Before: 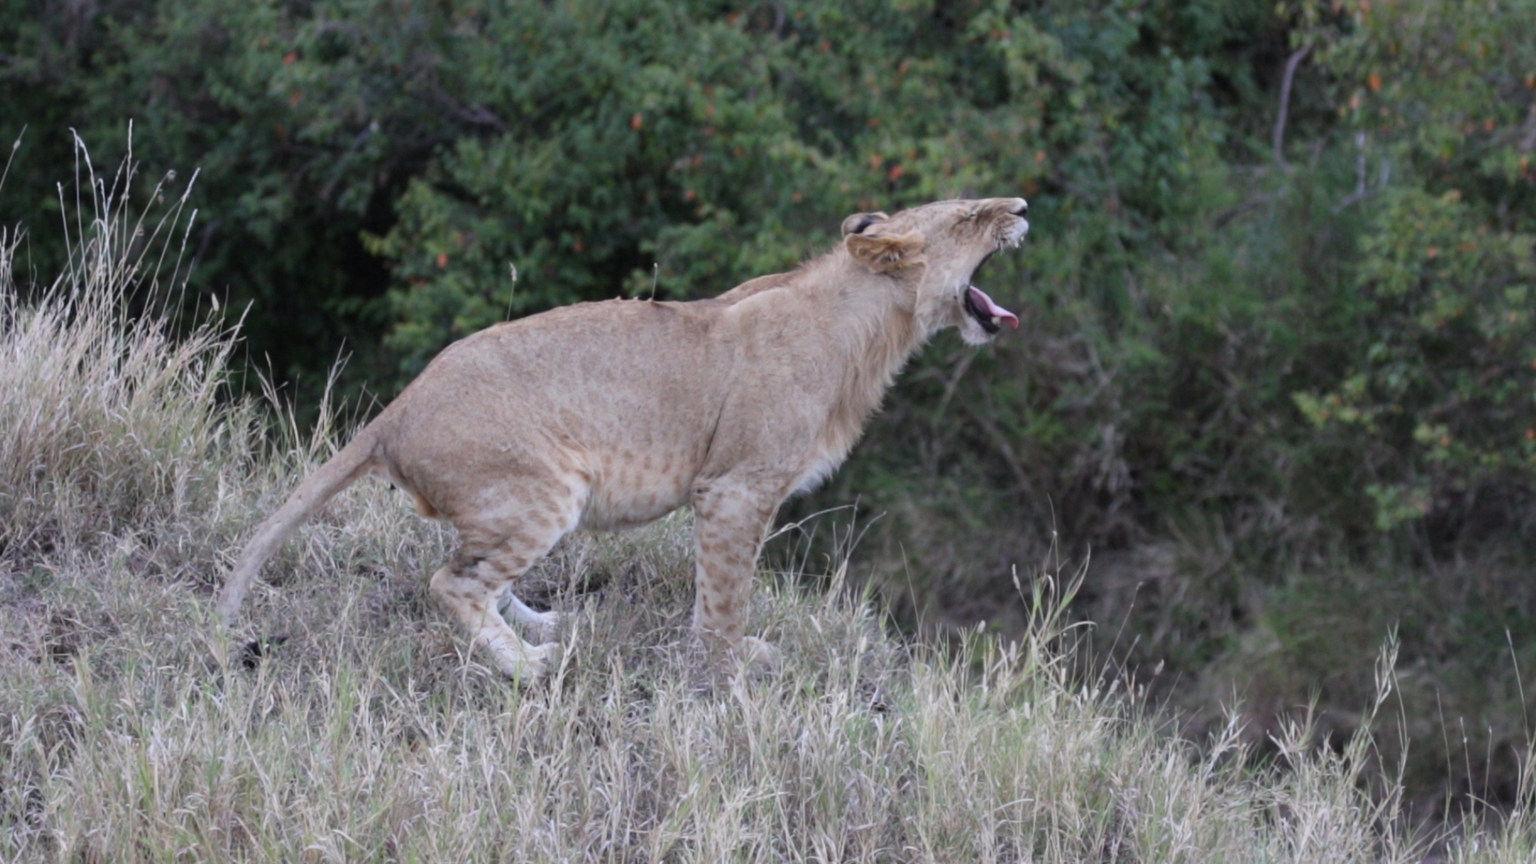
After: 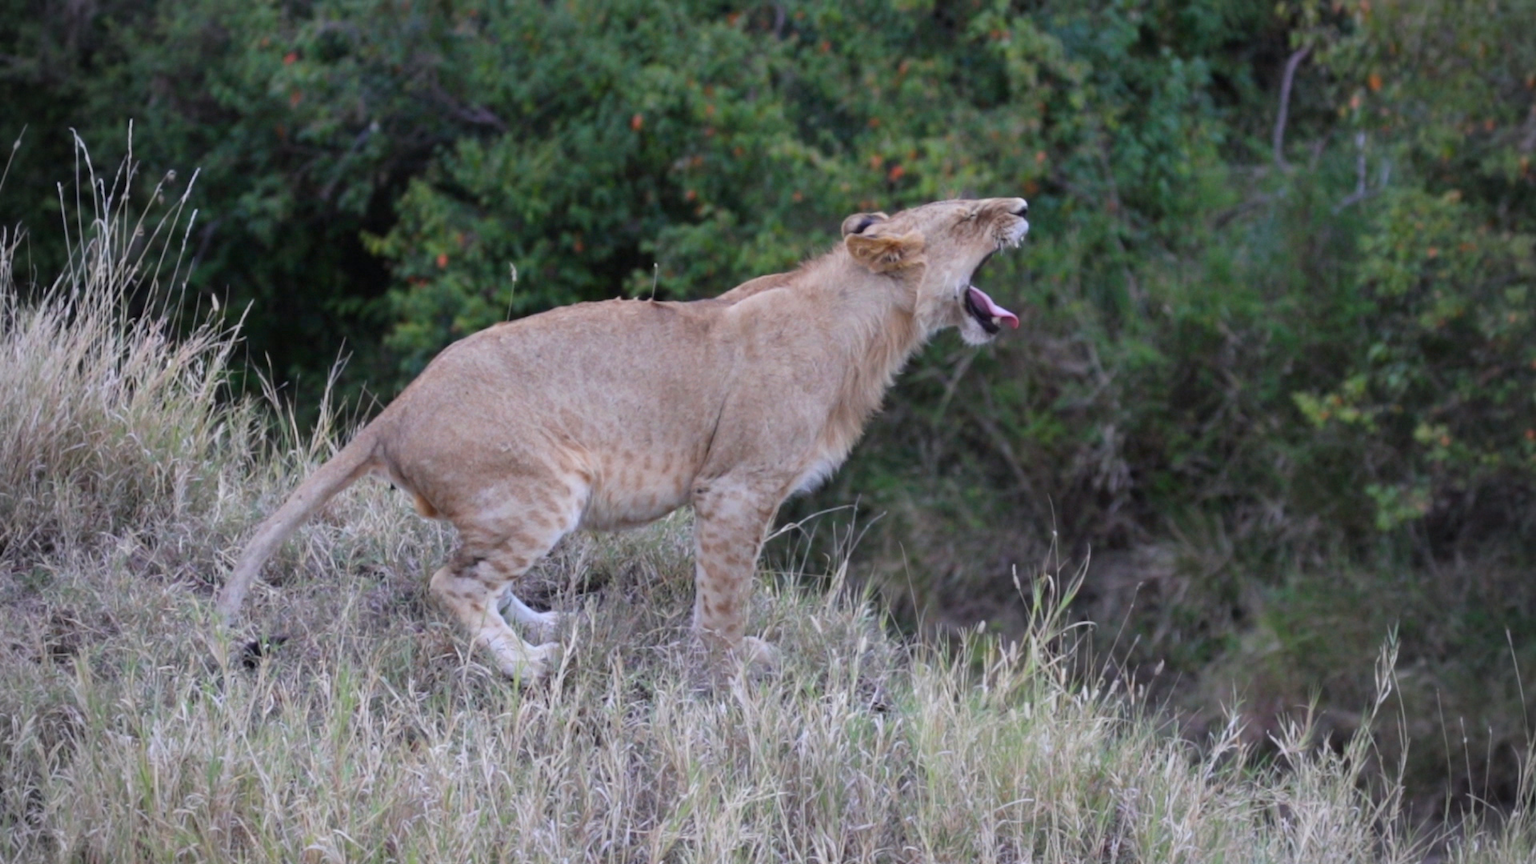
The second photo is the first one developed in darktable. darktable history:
vignetting: unbound false
color balance rgb: perceptual saturation grading › global saturation 25%, global vibrance 20%
